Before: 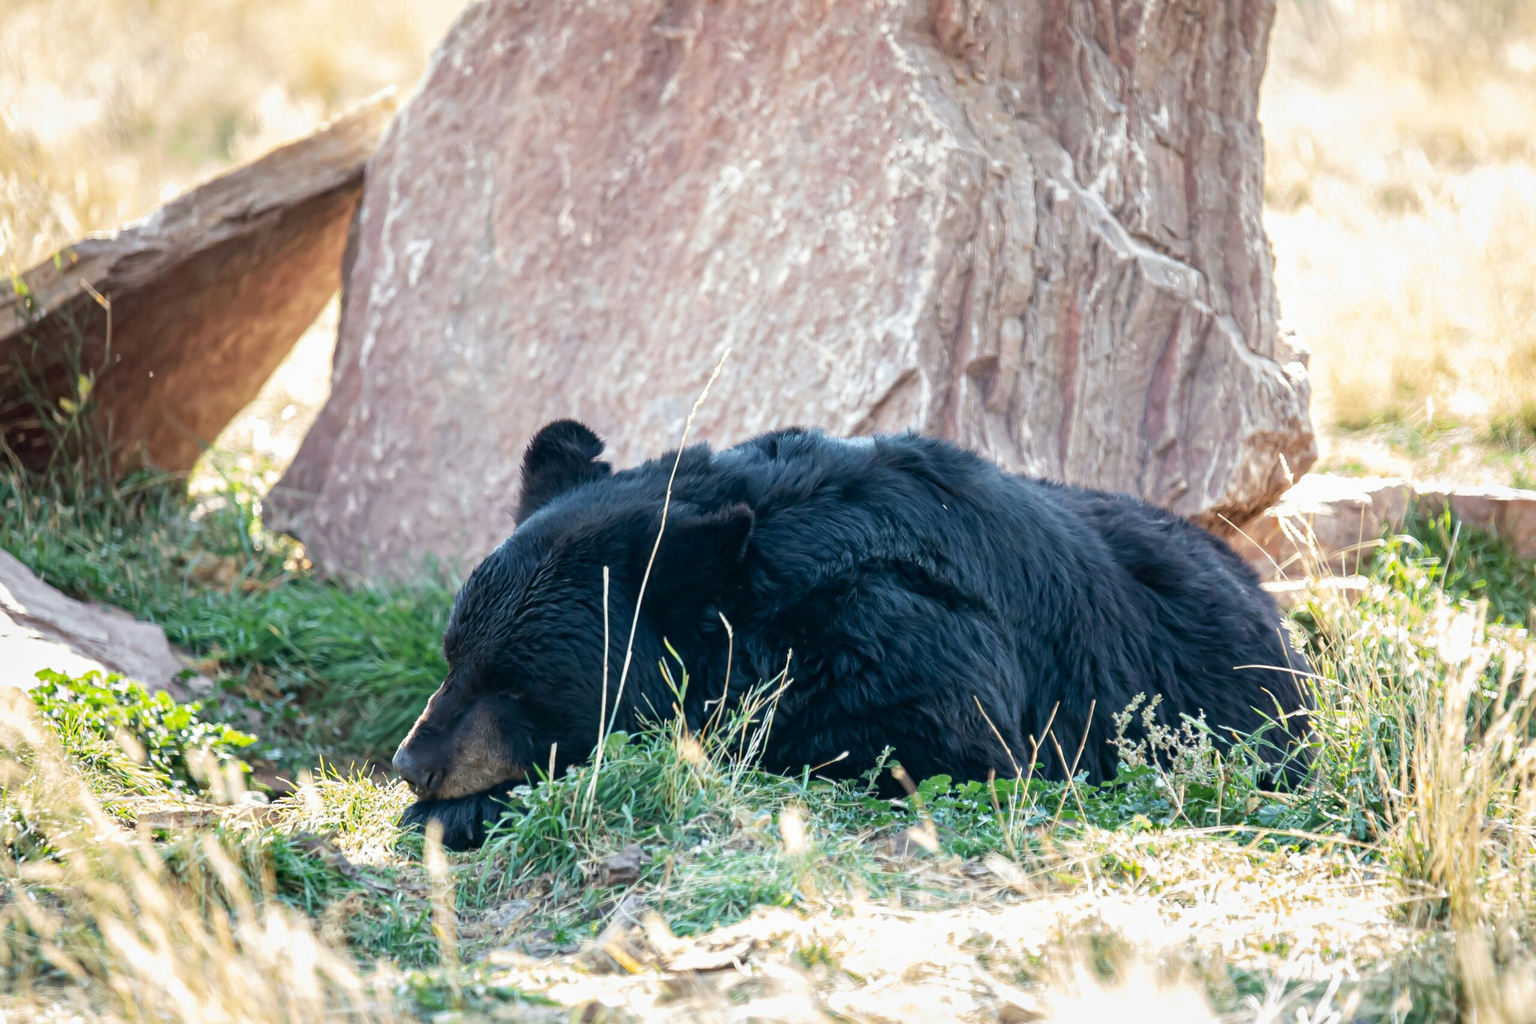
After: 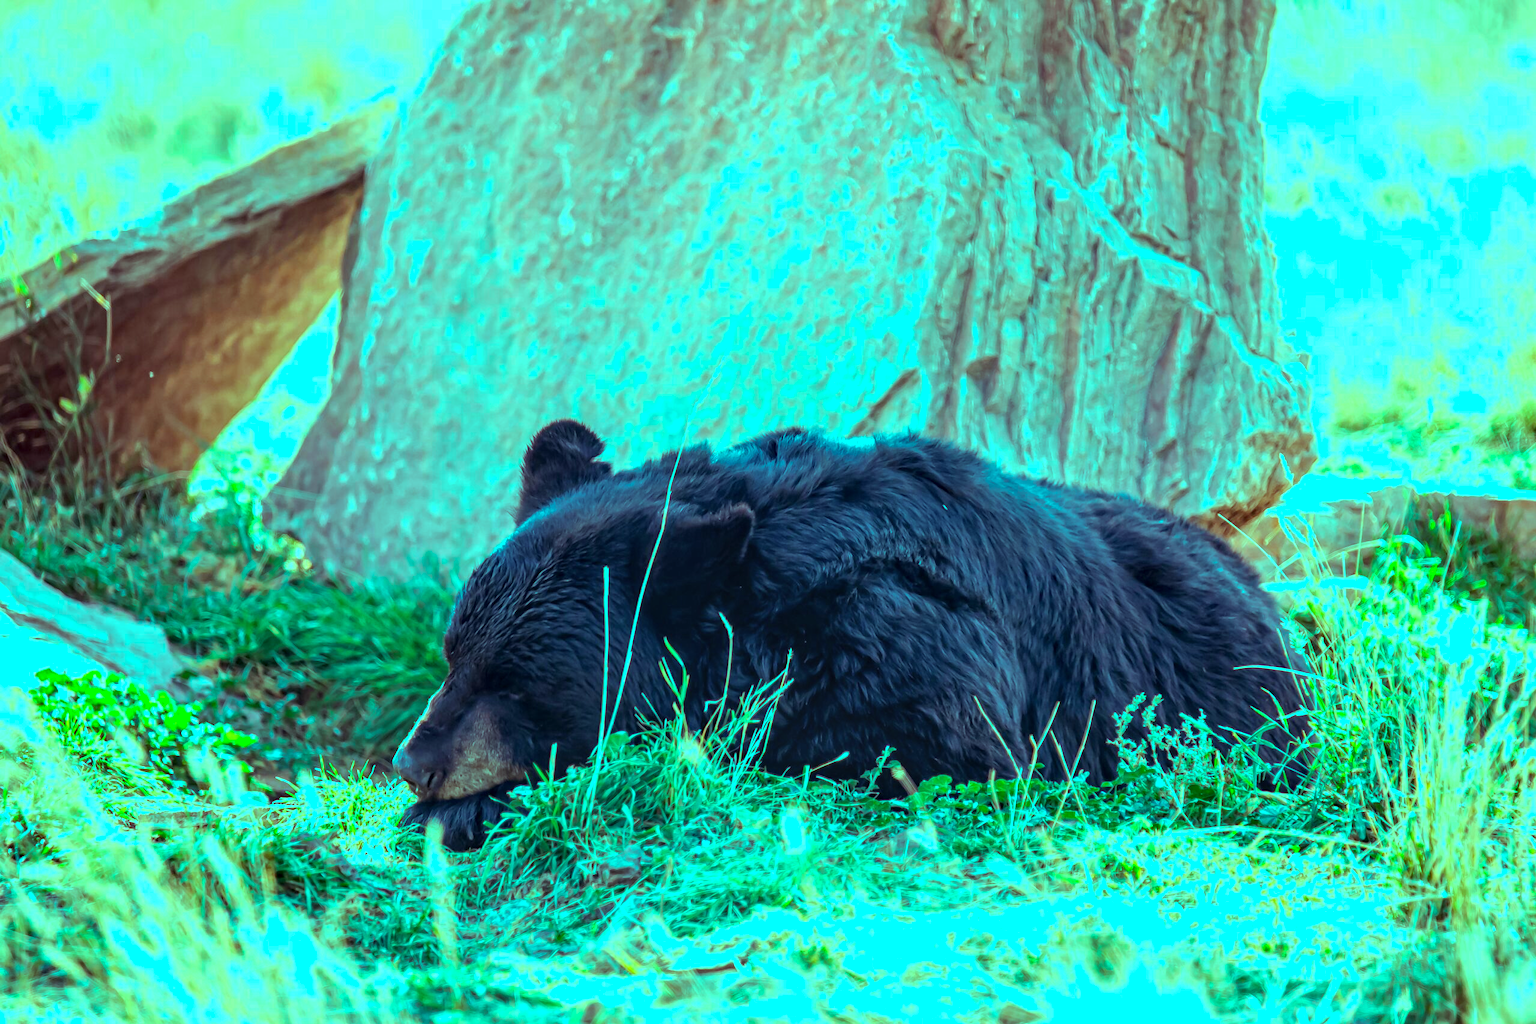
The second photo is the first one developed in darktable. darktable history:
local contrast: detail 130%
color balance rgb: shadows lift › luminance 0.49%, shadows lift › chroma 6.83%, shadows lift › hue 300.29°, power › hue 208.98°, highlights gain › luminance 20.24%, highlights gain › chroma 13.17%, highlights gain › hue 173.85°, perceptual saturation grading › global saturation 18.05%
